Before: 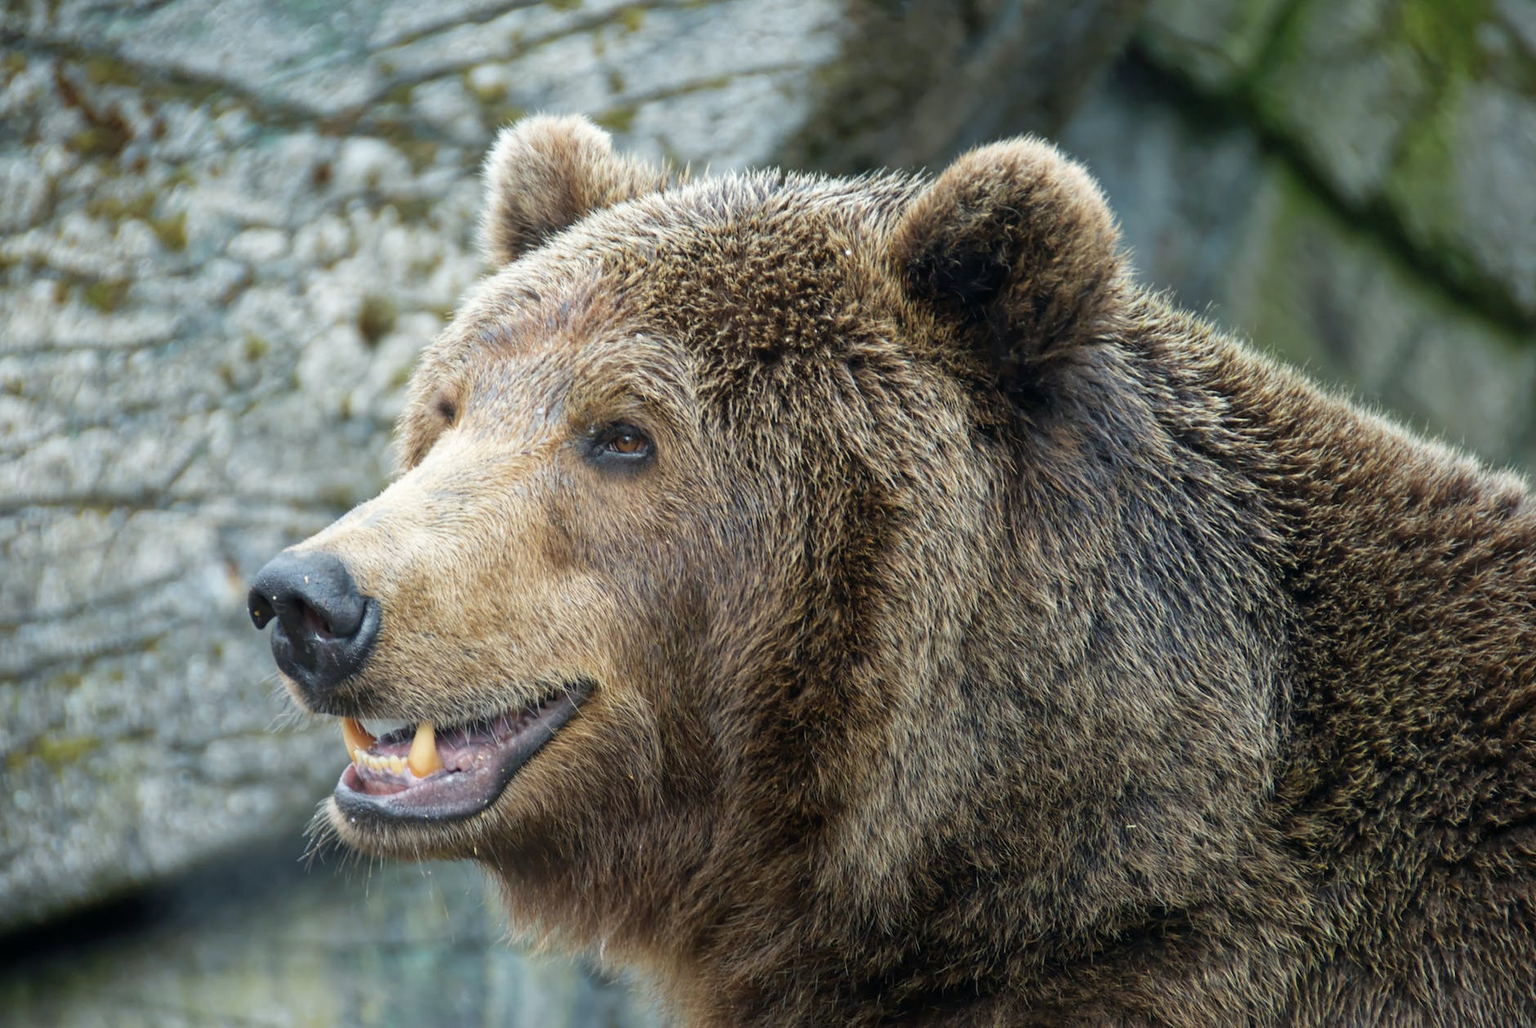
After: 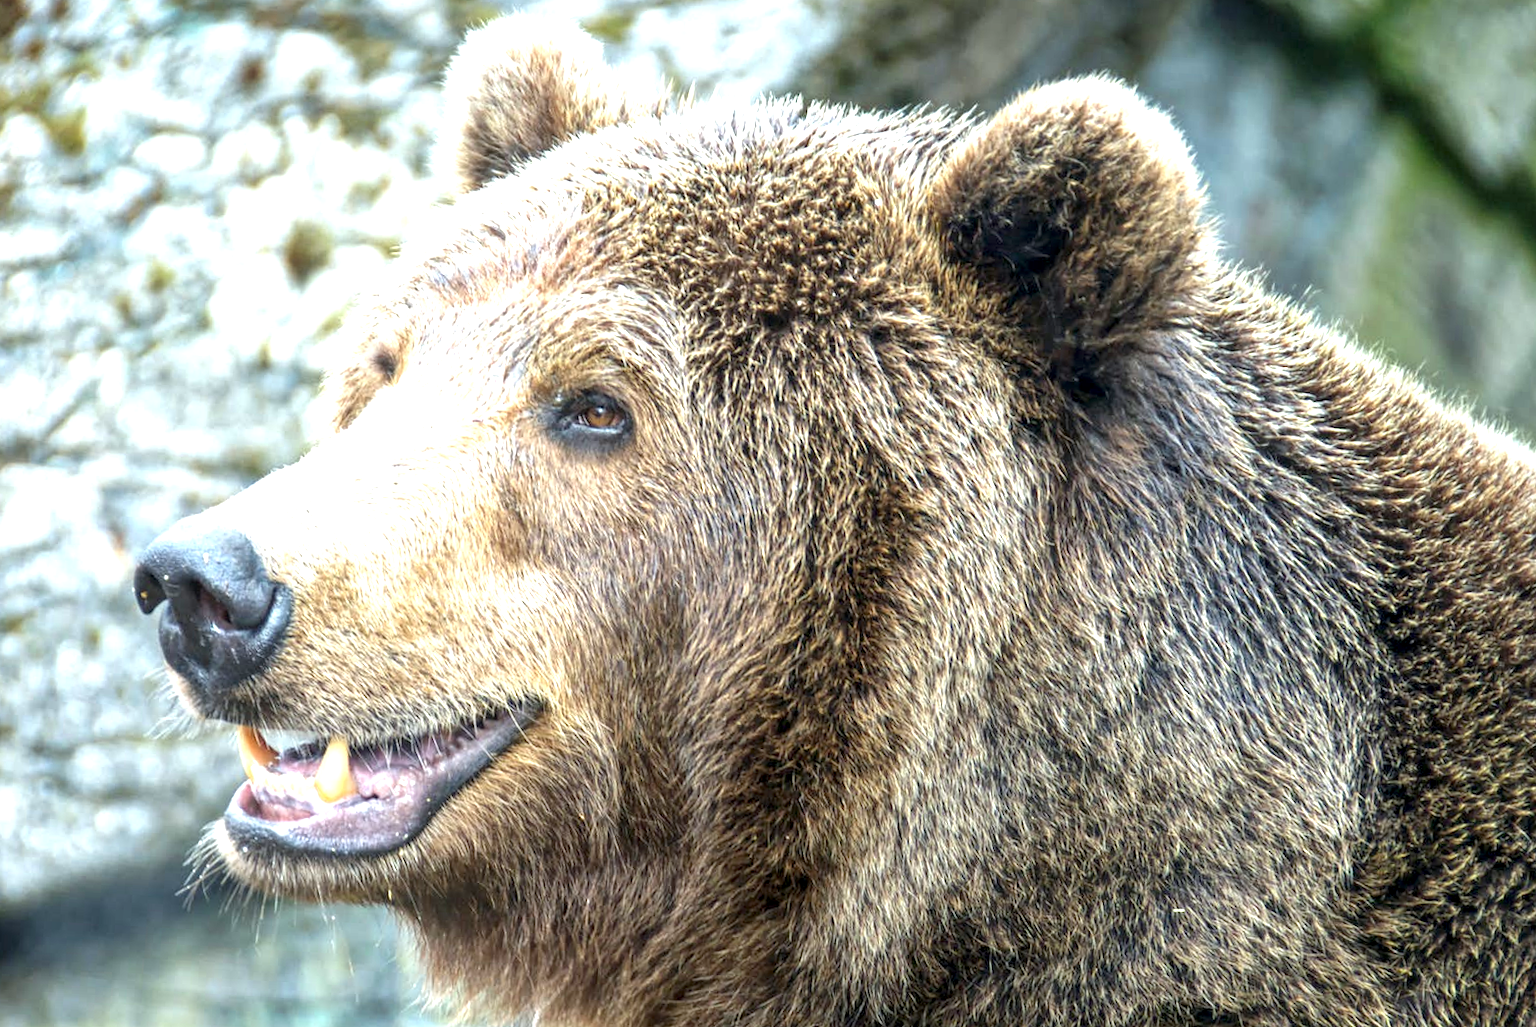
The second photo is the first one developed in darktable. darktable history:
white balance: red 0.982, blue 1.018
local contrast: highlights 55%, shadows 52%, detail 130%, midtone range 0.452
exposure: black level correction 0.001, exposure 1.3 EV, compensate highlight preservation false
crop and rotate: angle -3.27°, left 5.211%, top 5.211%, right 4.607%, bottom 4.607%
